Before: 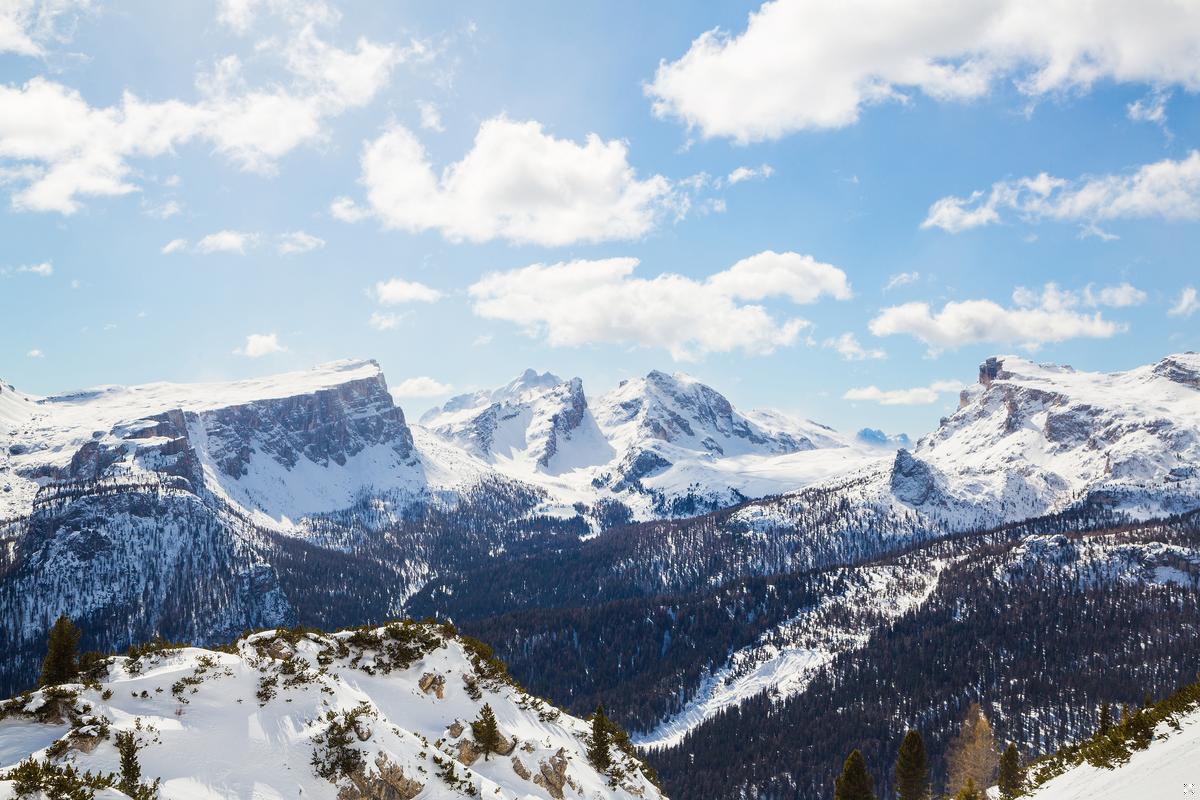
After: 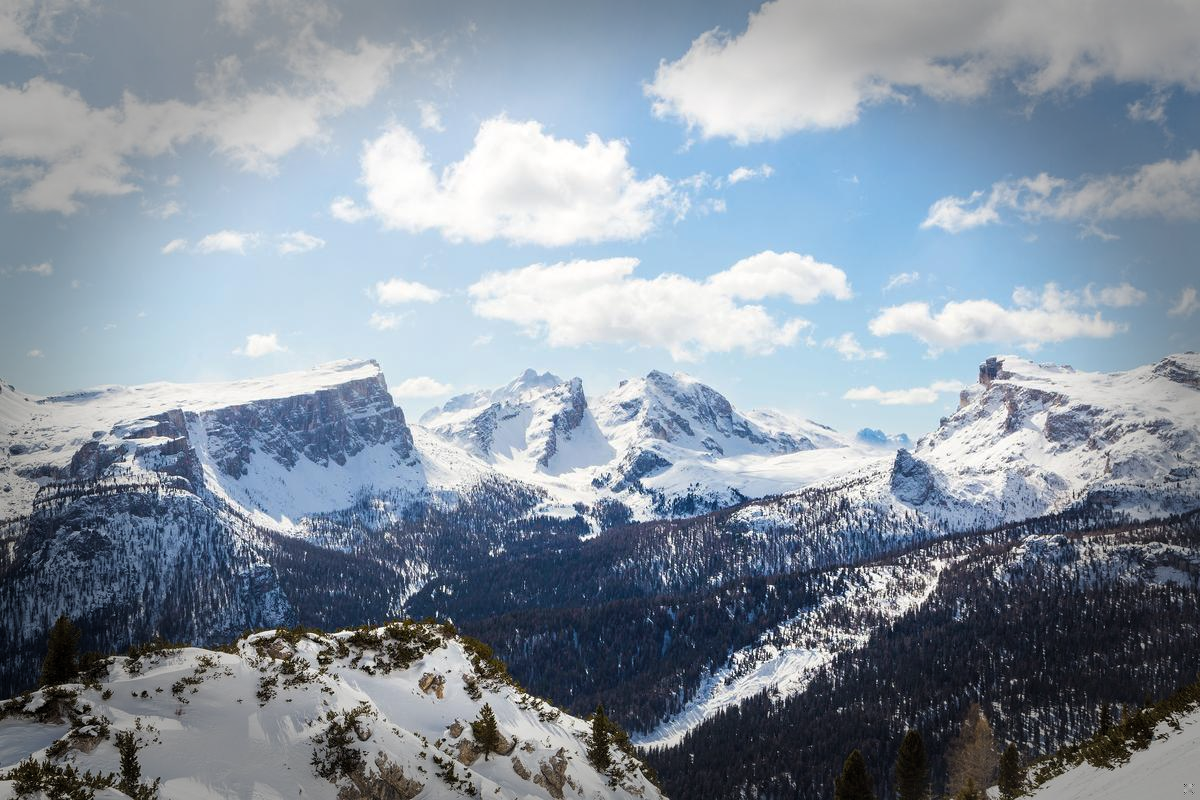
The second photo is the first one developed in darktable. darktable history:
levels: levels [0.026, 0.507, 0.987]
vignetting: fall-off start 66.7%, fall-off radius 39.74%, brightness -0.576, saturation -0.258, automatic ratio true, width/height ratio 0.671, dithering 16-bit output
